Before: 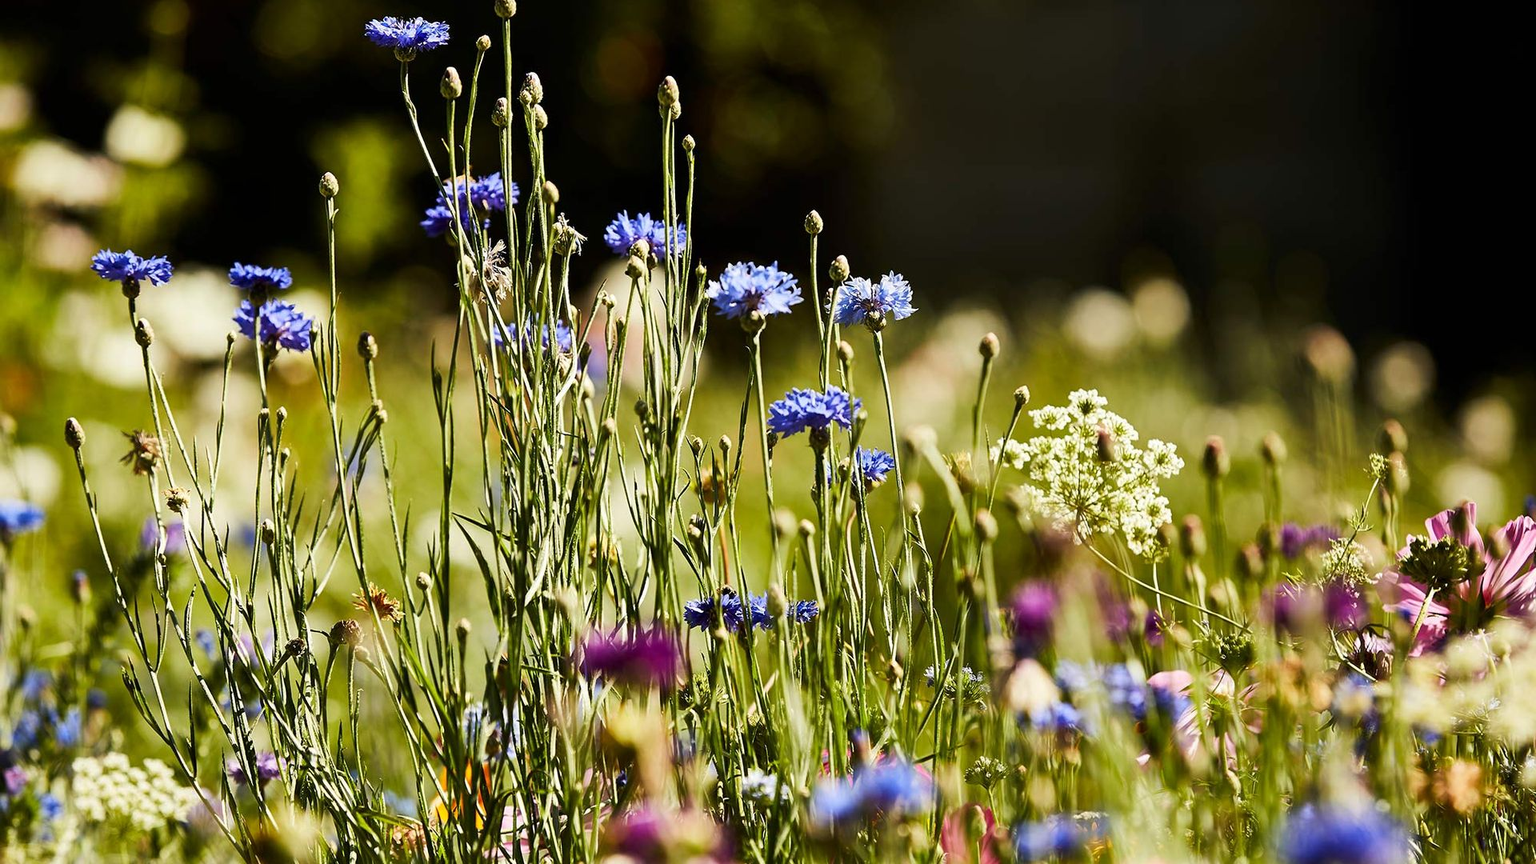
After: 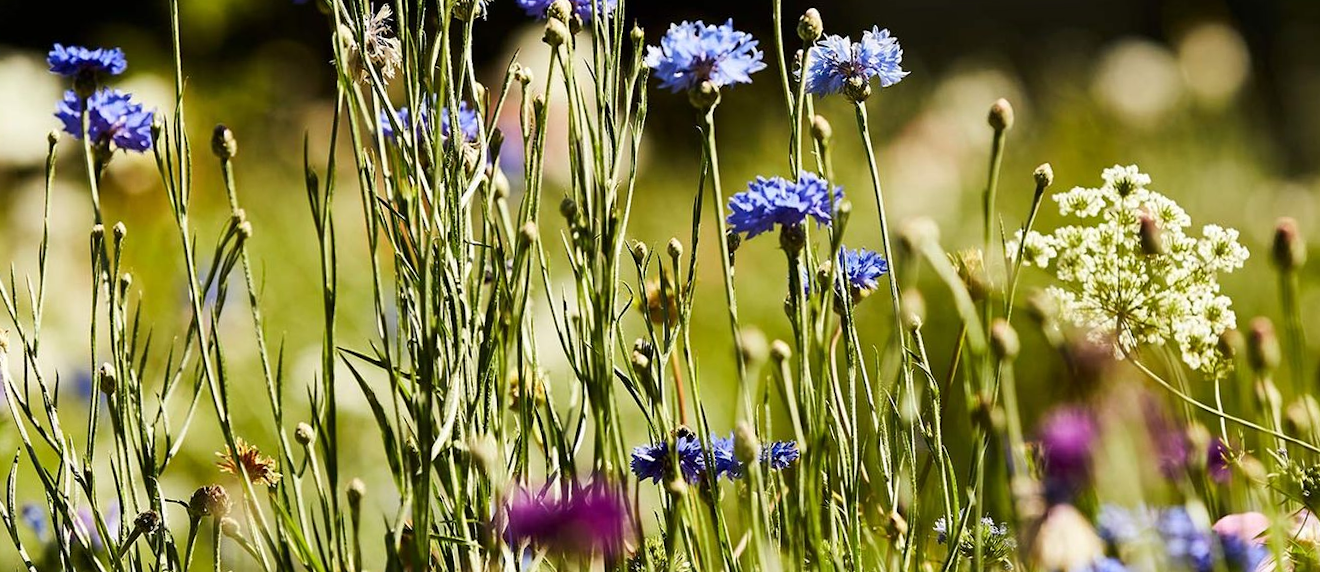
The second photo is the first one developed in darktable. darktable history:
rotate and perspective: rotation -2°, crop left 0.022, crop right 0.978, crop top 0.049, crop bottom 0.951
crop: left 11.123%, top 27.61%, right 18.3%, bottom 17.034%
